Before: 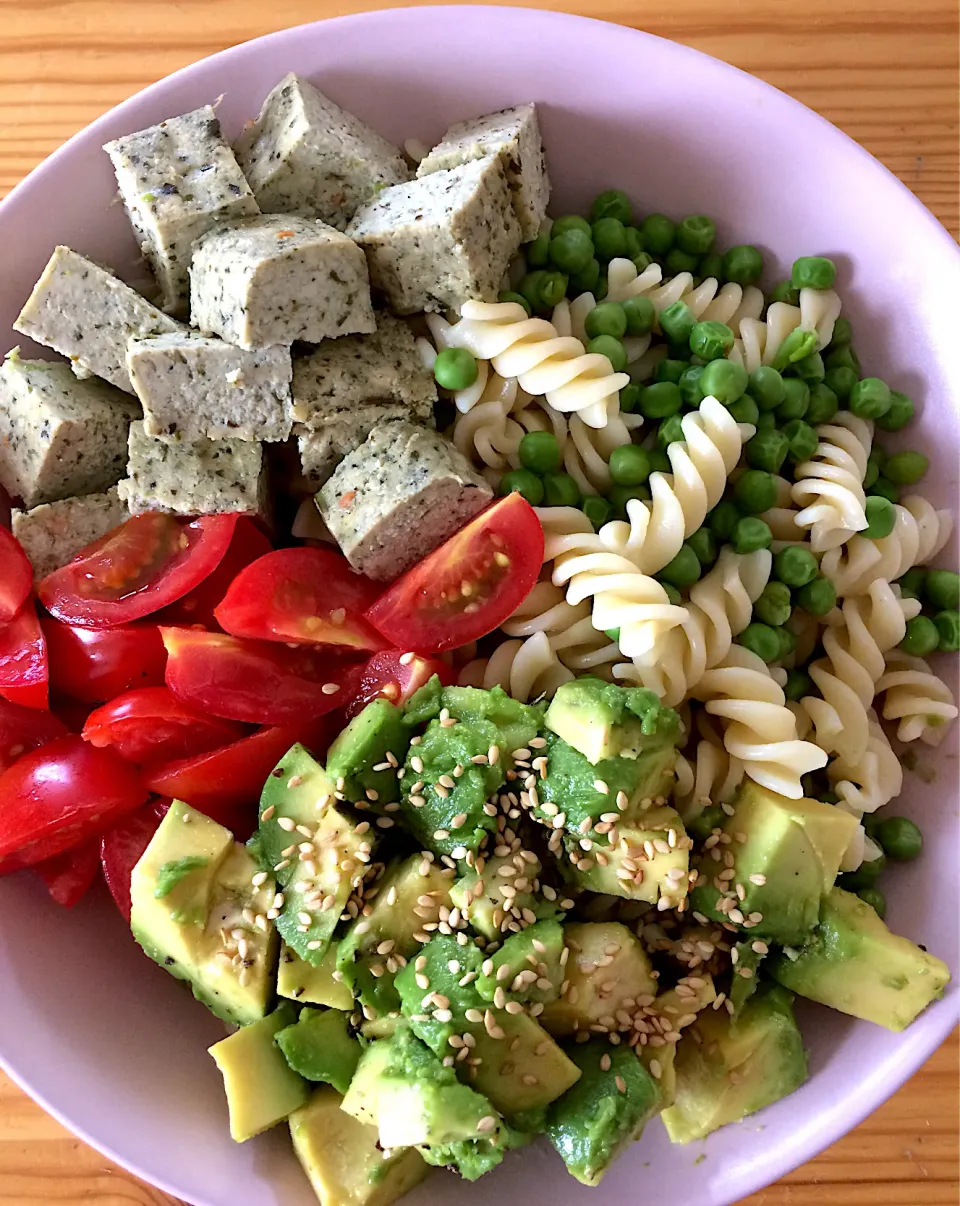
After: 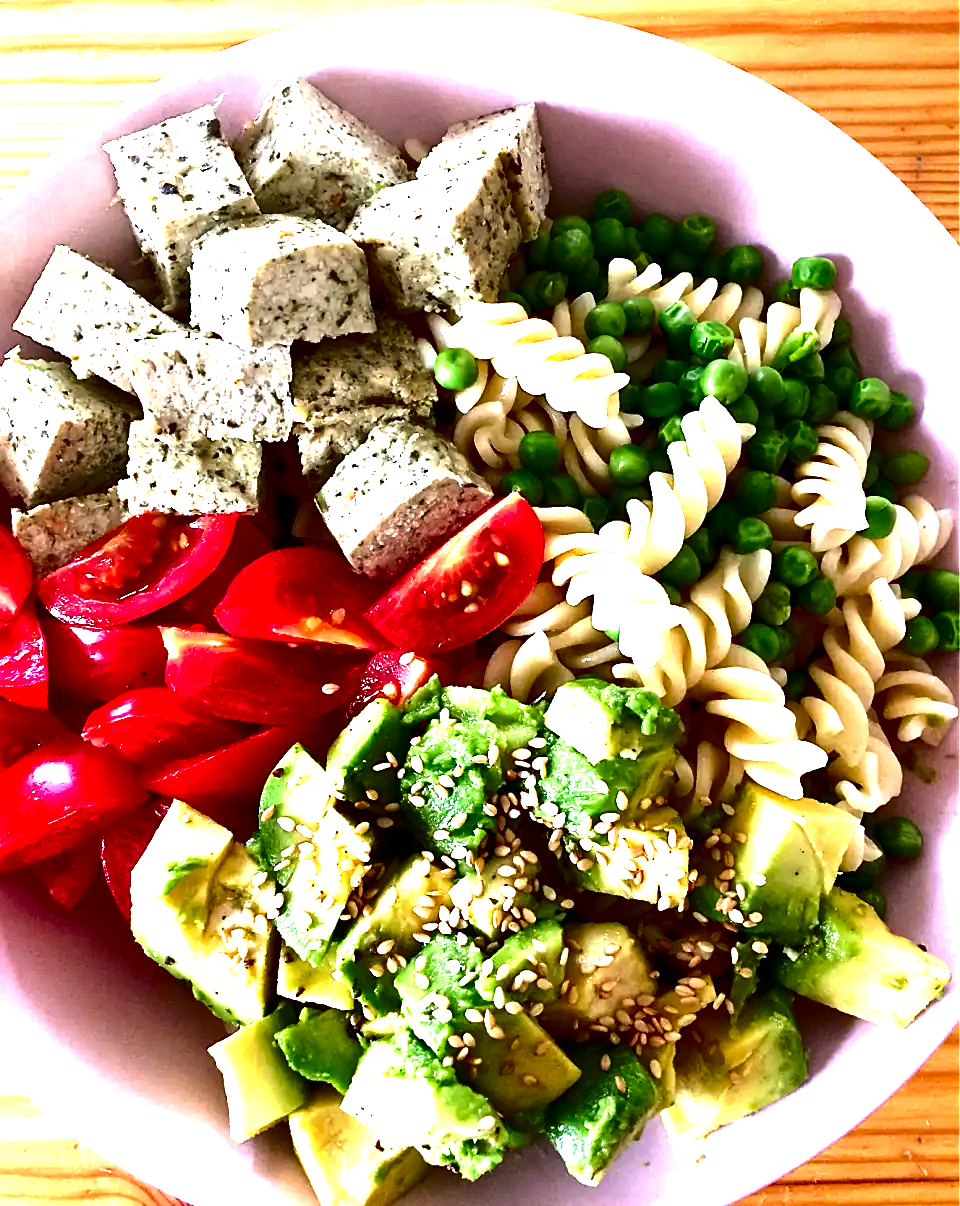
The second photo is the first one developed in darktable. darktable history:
exposure: black level correction 0.001, exposure 1.646 EV, compensate exposure bias true, compensate highlight preservation false
contrast brightness saturation: contrast 0.09, brightness -0.59, saturation 0.17
sharpen: amount 0.2
